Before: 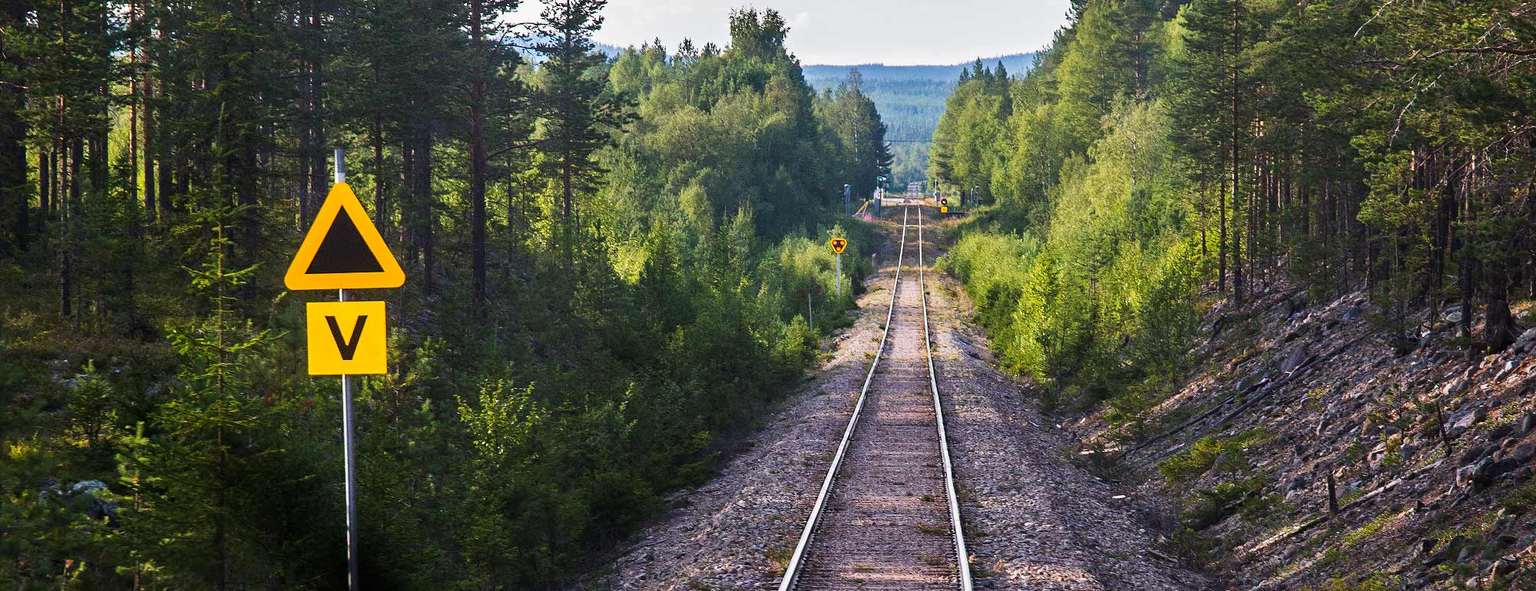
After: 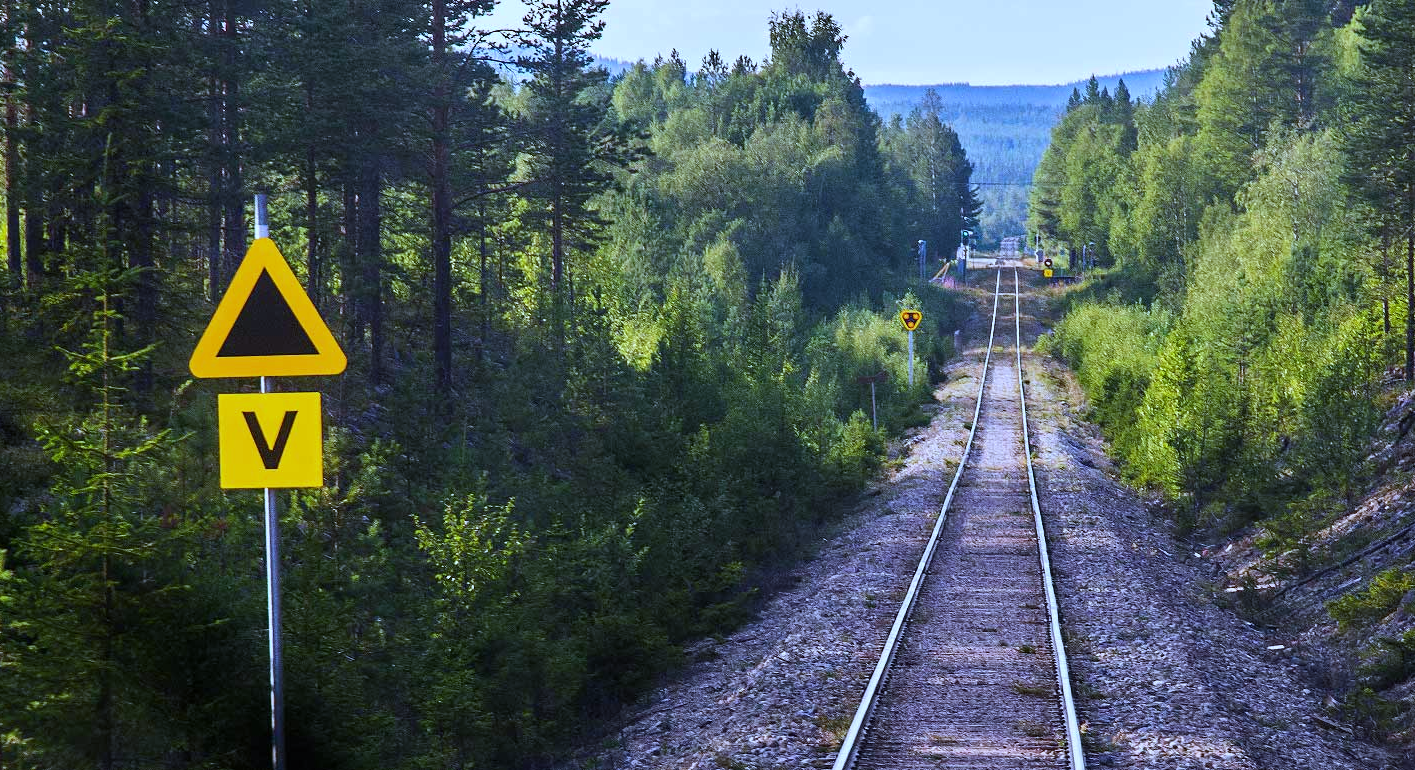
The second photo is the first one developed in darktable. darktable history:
crop and rotate: left 9.061%, right 20.142%
exposure: exposure -0.021 EV, compensate highlight preservation false
white balance: red 0.871, blue 1.249
